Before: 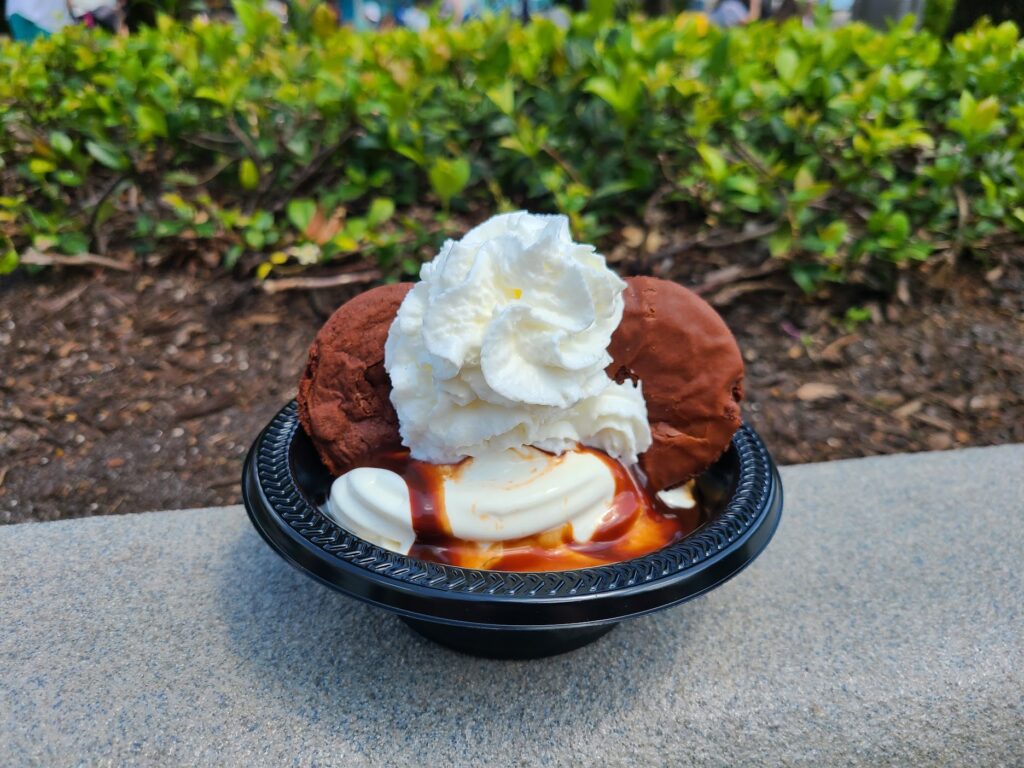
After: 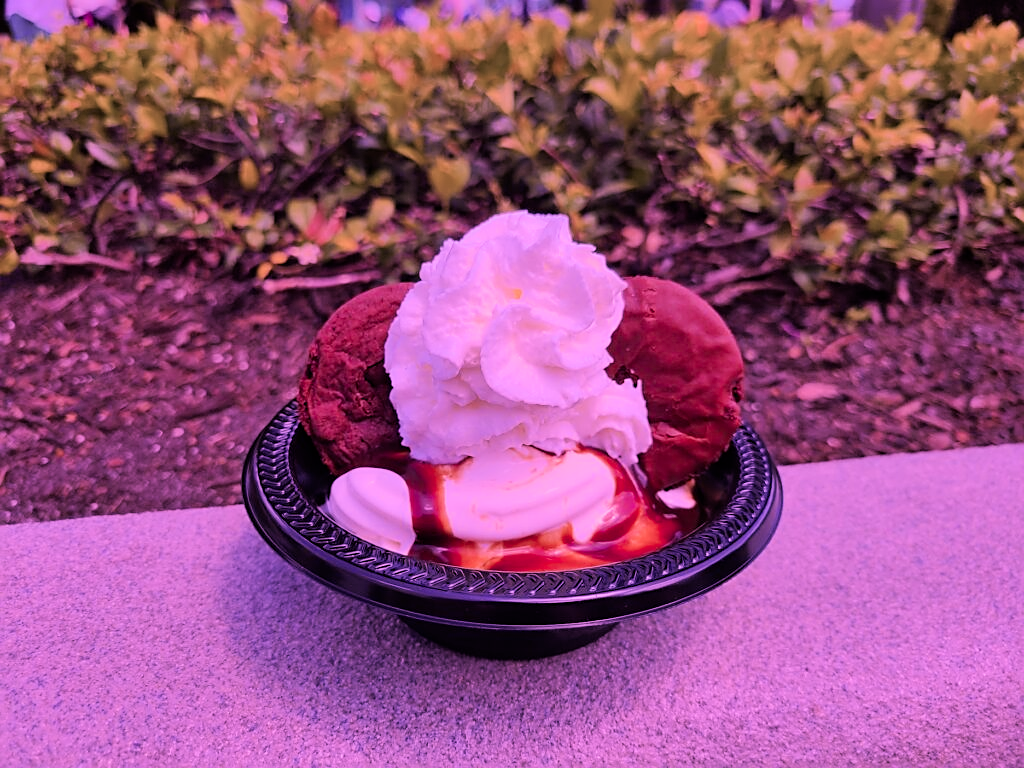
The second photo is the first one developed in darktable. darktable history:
color calibration: illuminant custom, x 0.261, y 0.521, temperature 7054.11 K
sharpen: on, module defaults
filmic rgb: white relative exposure 3.9 EV, hardness 4.26
